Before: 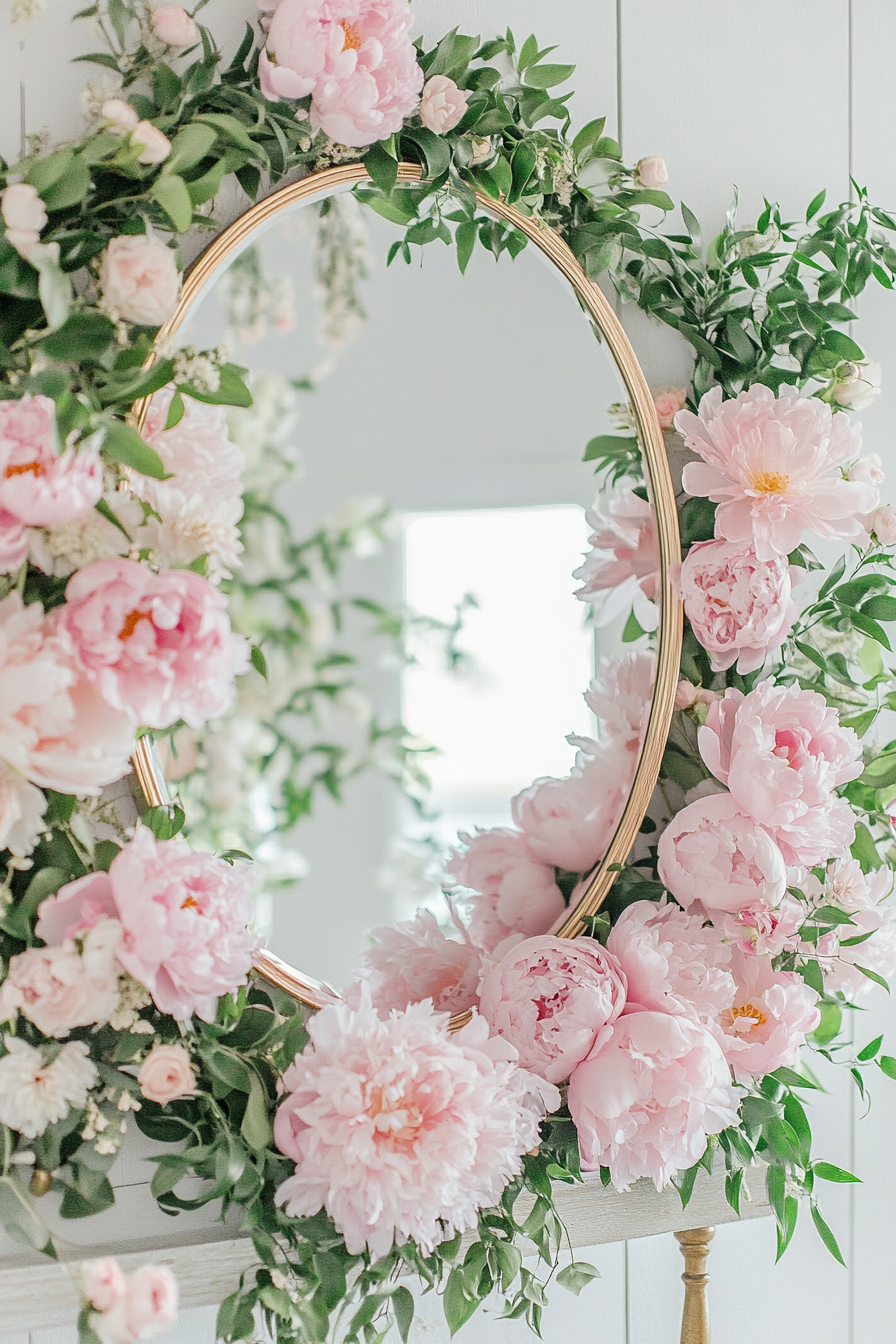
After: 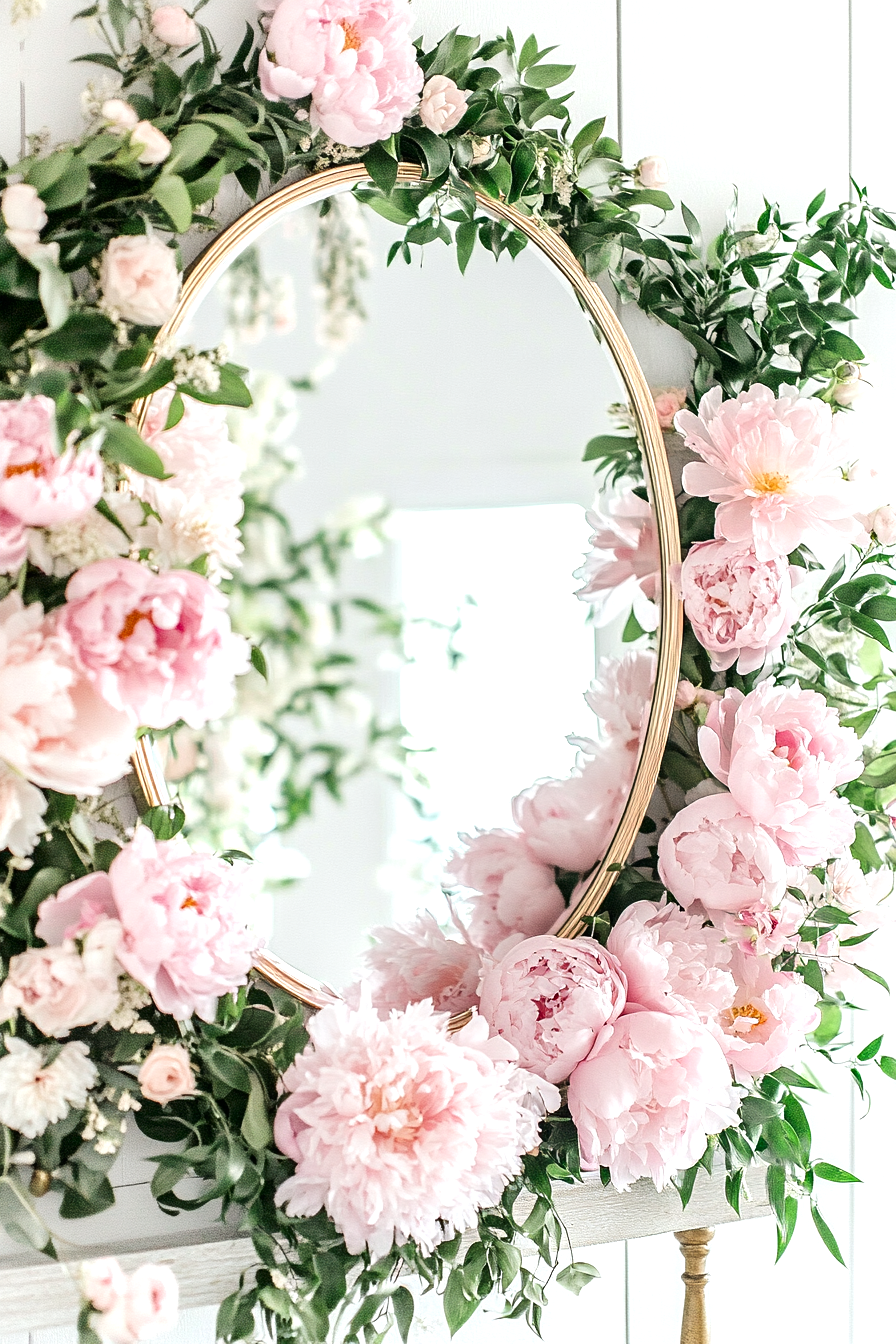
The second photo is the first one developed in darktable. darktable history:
tone equalizer: -8 EV -0.75 EV, -7 EV -0.7 EV, -6 EV -0.6 EV, -5 EV -0.4 EV, -3 EV 0.4 EV, -2 EV 0.6 EV, -1 EV 0.7 EV, +0 EV 0.75 EV, edges refinement/feathering 500, mask exposure compensation -1.57 EV, preserve details no
contrast brightness saturation: brightness -0.09
